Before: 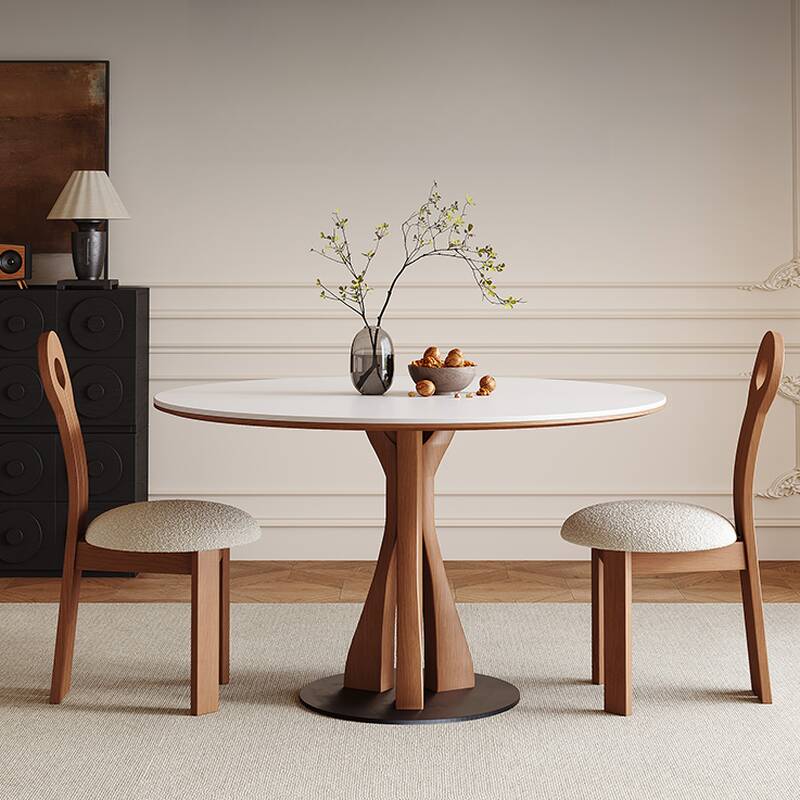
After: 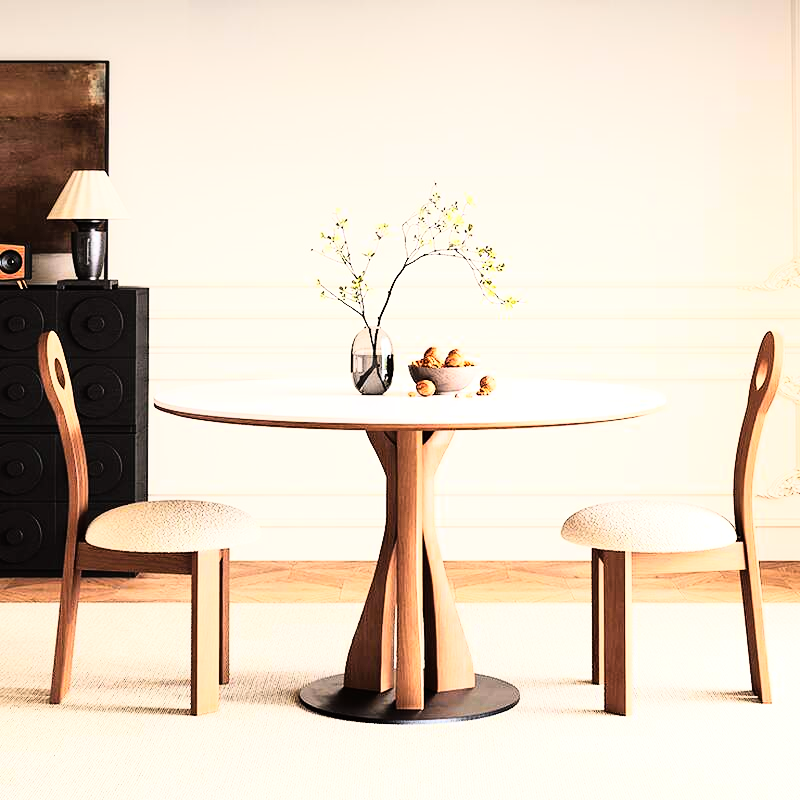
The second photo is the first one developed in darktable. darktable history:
exposure: black level correction 0, exposure 0.7 EV, compensate exposure bias true, compensate highlight preservation false
rgb curve: curves: ch0 [(0, 0) (0.21, 0.15) (0.24, 0.21) (0.5, 0.75) (0.75, 0.96) (0.89, 0.99) (1, 1)]; ch1 [(0, 0.02) (0.21, 0.13) (0.25, 0.2) (0.5, 0.67) (0.75, 0.9) (0.89, 0.97) (1, 1)]; ch2 [(0, 0.02) (0.21, 0.13) (0.25, 0.2) (0.5, 0.67) (0.75, 0.9) (0.89, 0.97) (1, 1)], compensate middle gray true
